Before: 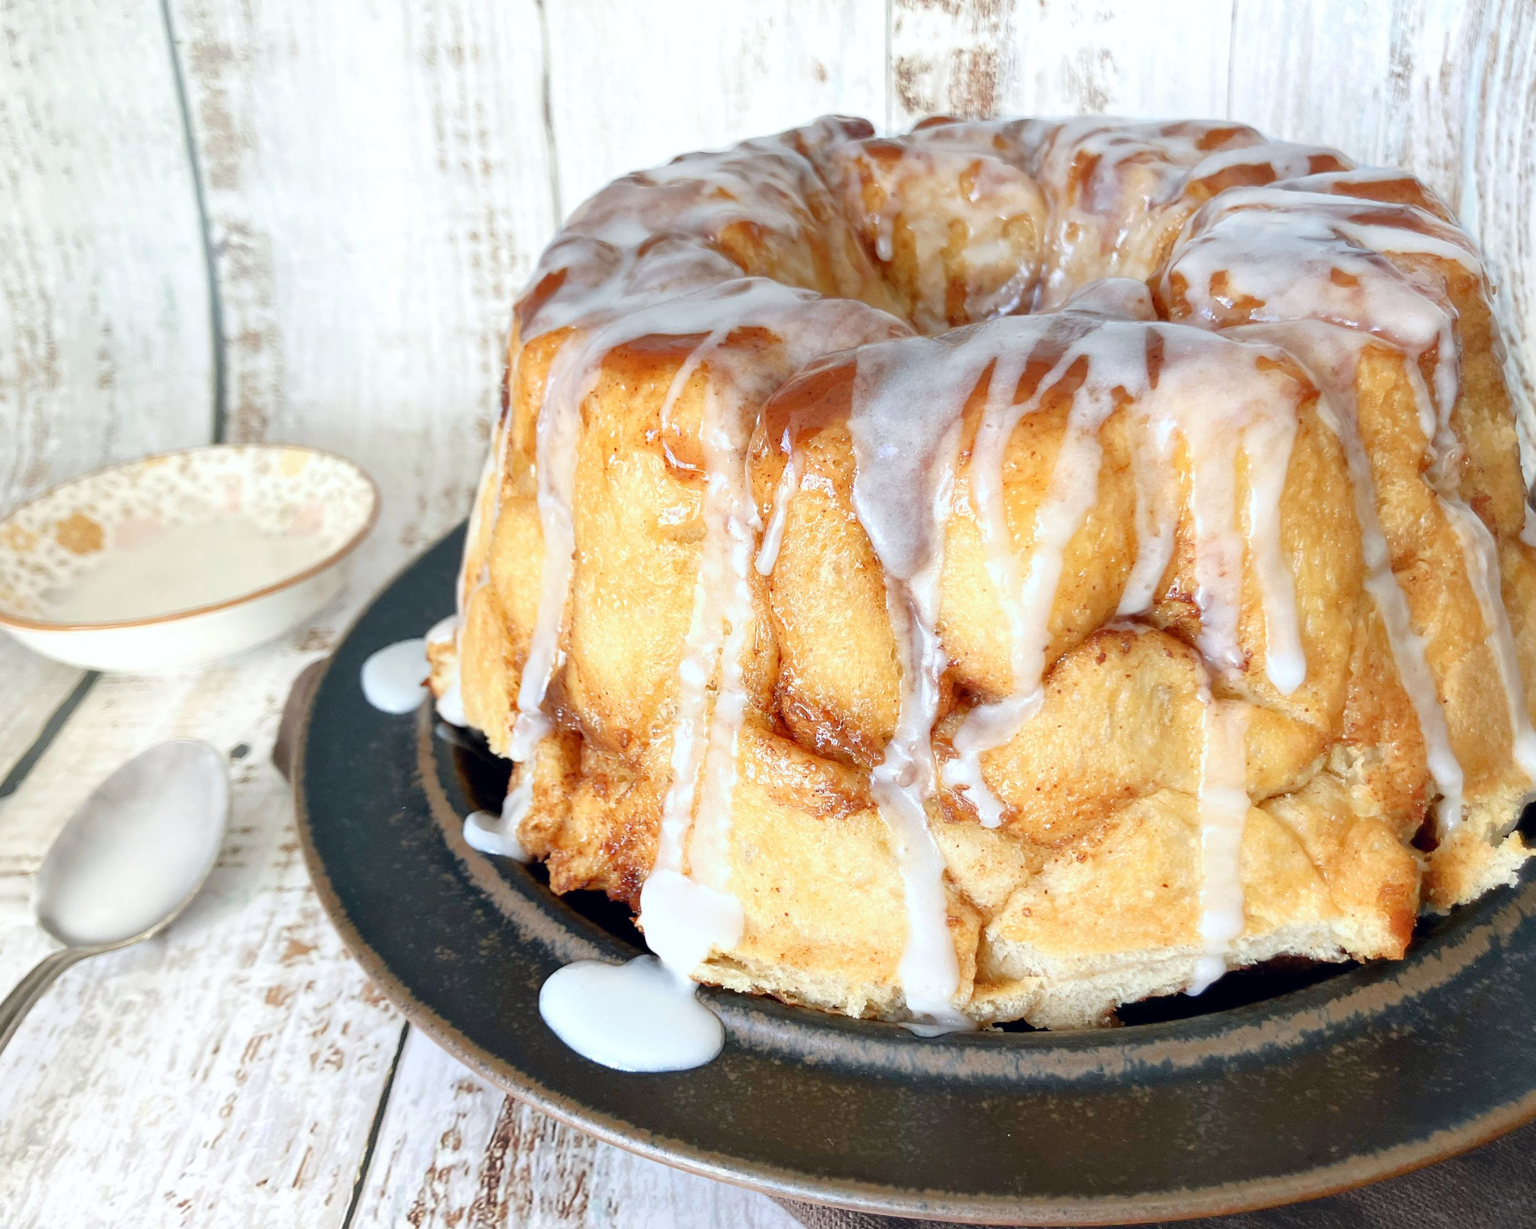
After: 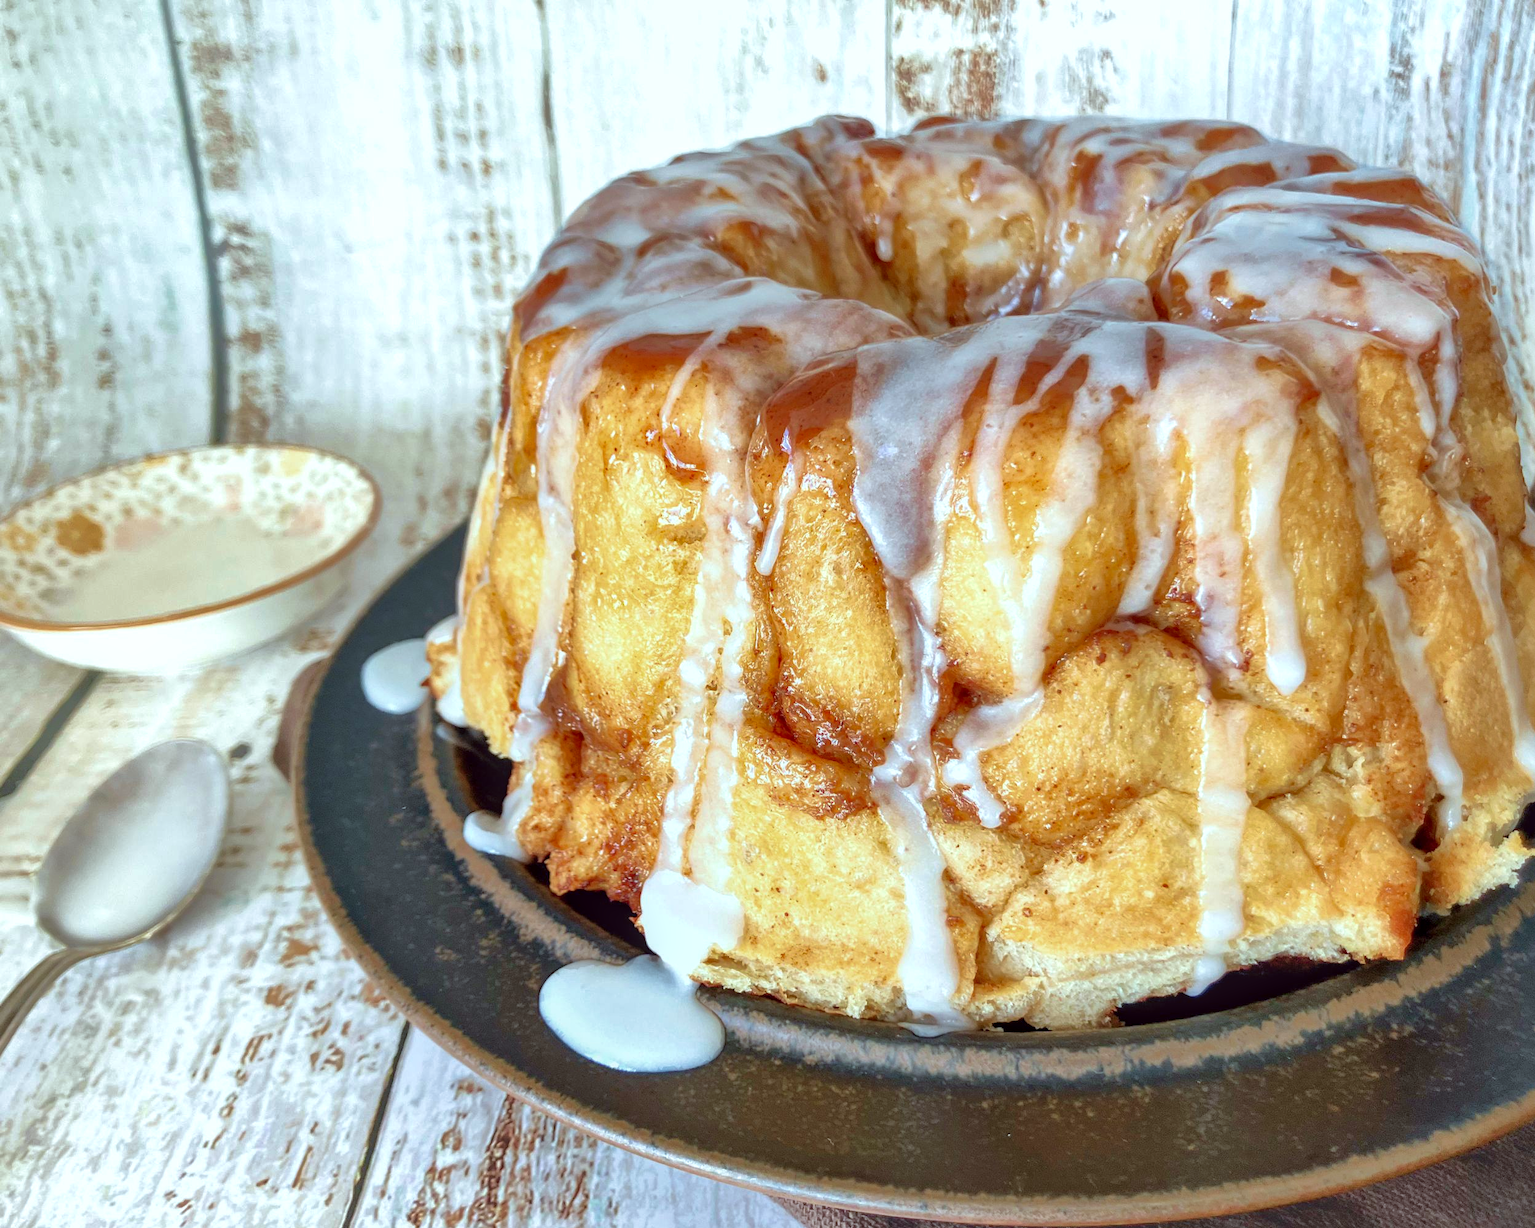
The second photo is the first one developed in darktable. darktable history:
velvia: strength 29.81%
shadows and highlights: on, module defaults
color correction: highlights a* -5.03, highlights b* -4.48, shadows a* 4.13, shadows b* 4.29
local contrast: on, module defaults
